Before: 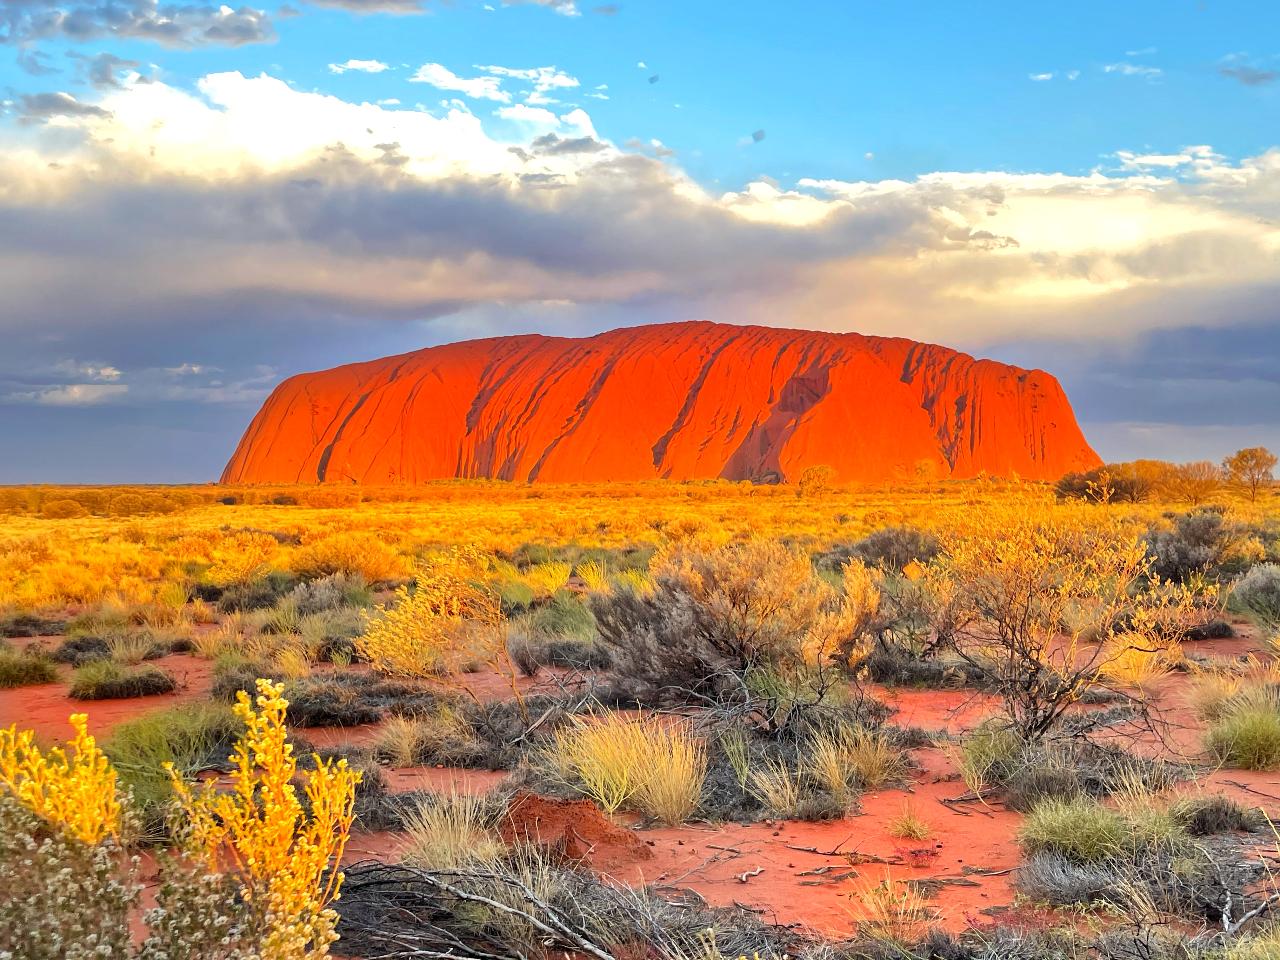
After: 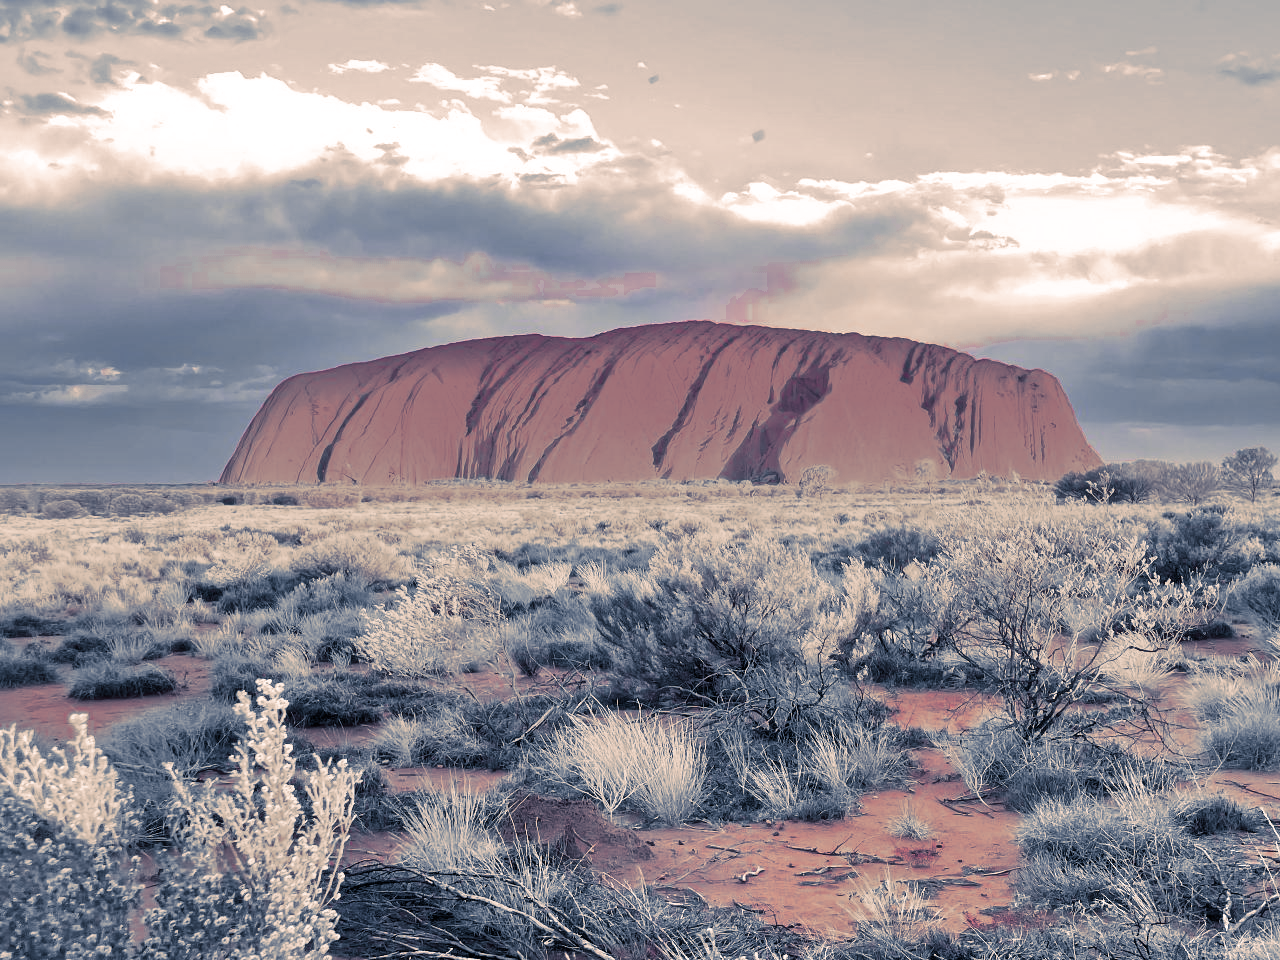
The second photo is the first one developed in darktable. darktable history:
split-toning: shadows › hue 226.8°, shadows › saturation 0.56, highlights › hue 28.8°, balance -40, compress 0%
color zones: curves: ch0 [(0, 0.278) (0.143, 0.5) (0.286, 0.5) (0.429, 0.5) (0.571, 0.5) (0.714, 0.5) (0.857, 0.5) (1, 0.5)]; ch1 [(0, 1) (0.143, 0.165) (0.286, 0) (0.429, 0) (0.571, 0) (0.714, 0) (0.857, 0.5) (1, 0.5)]; ch2 [(0, 0.508) (0.143, 0.5) (0.286, 0.5) (0.429, 0.5) (0.571, 0.5) (0.714, 0.5) (0.857, 0.5) (1, 0.5)]
color contrast: green-magenta contrast 0.84, blue-yellow contrast 0.86
